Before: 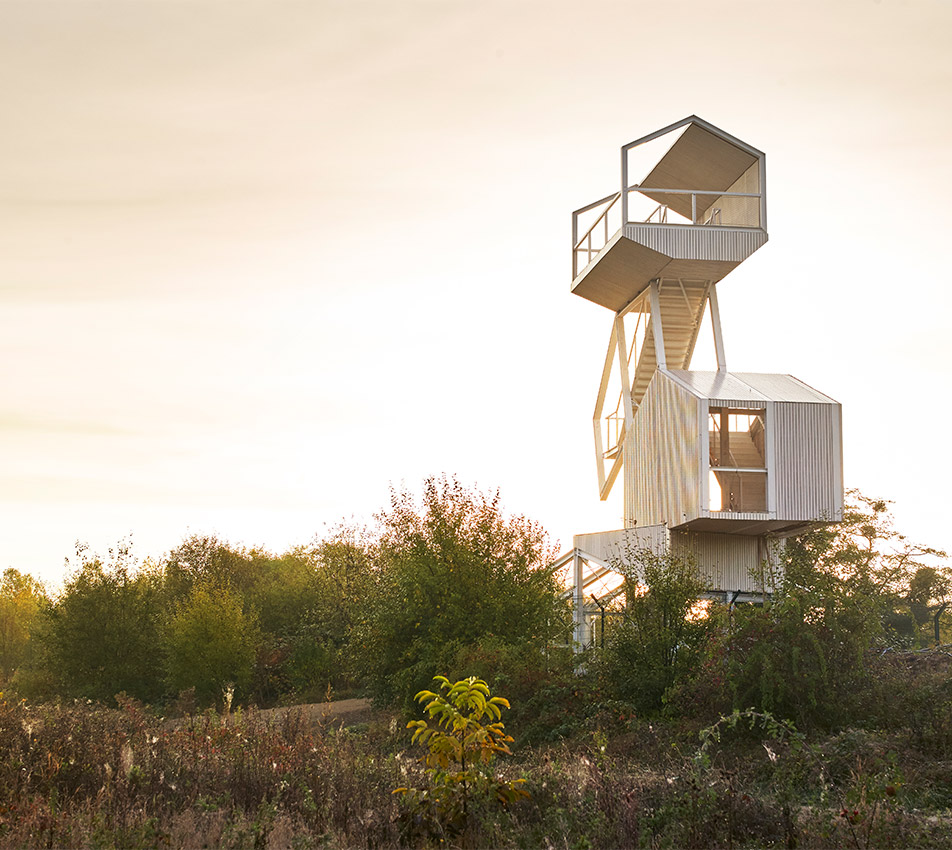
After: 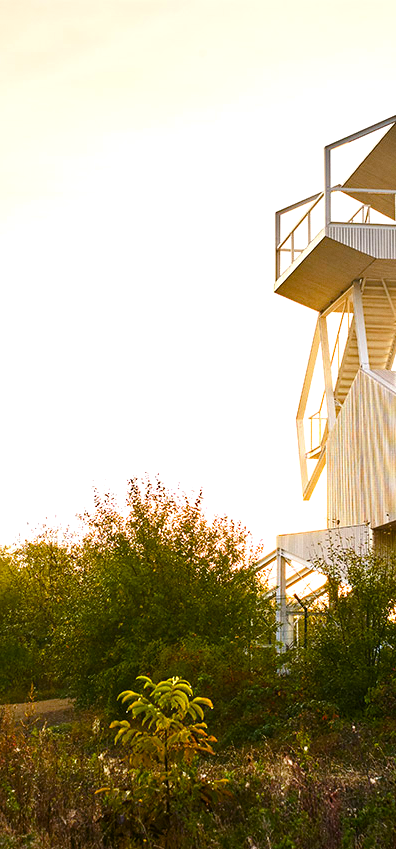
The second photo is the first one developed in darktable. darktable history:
tone equalizer: -8 EV -0.417 EV, -7 EV -0.389 EV, -6 EV -0.333 EV, -5 EV -0.222 EV, -3 EV 0.222 EV, -2 EV 0.333 EV, -1 EV 0.389 EV, +0 EV 0.417 EV, edges refinement/feathering 500, mask exposure compensation -1.57 EV, preserve details no
grain: coarseness 14.57 ISO, strength 8.8%
crop: left 31.229%, right 27.105%
color balance rgb: linear chroma grading › global chroma 18.9%, perceptual saturation grading › global saturation 20%, perceptual saturation grading › highlights -25%, perceptual saturation grading › shadows 50%, global vibrance 18.93%
